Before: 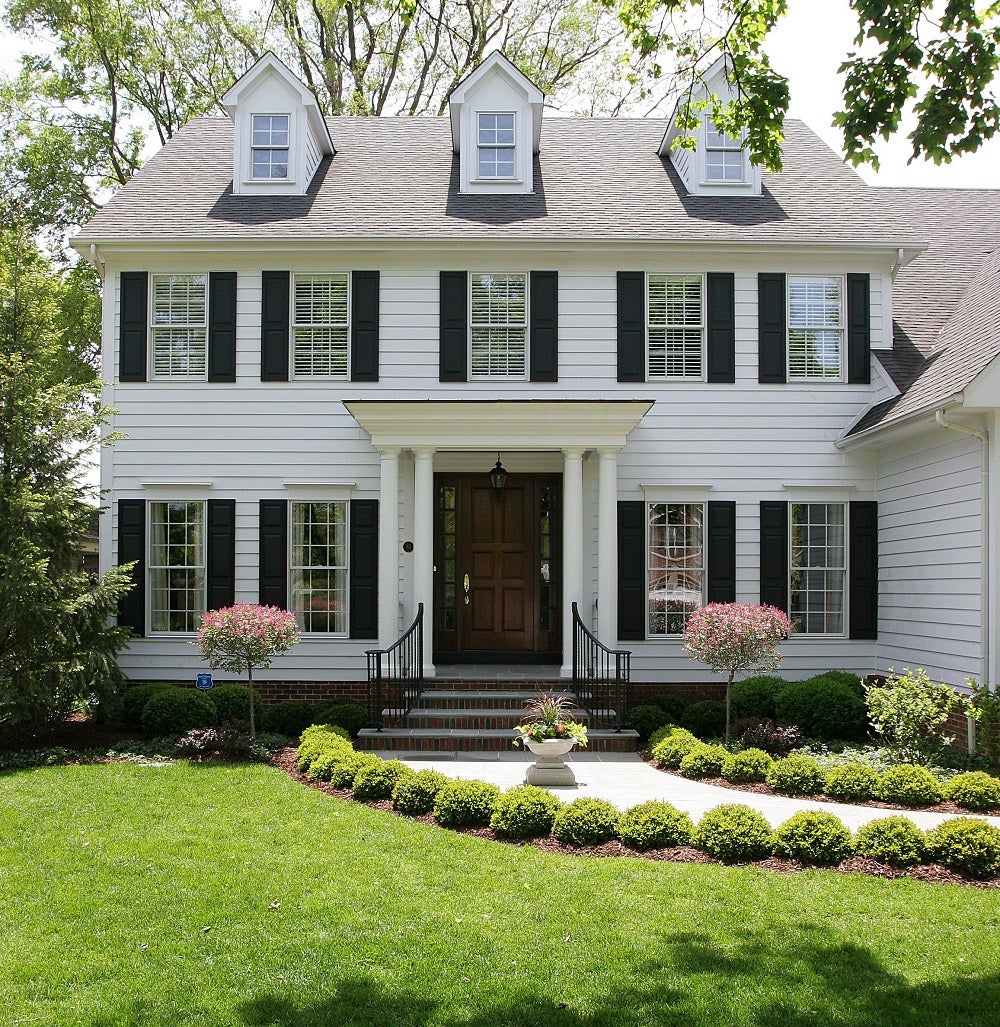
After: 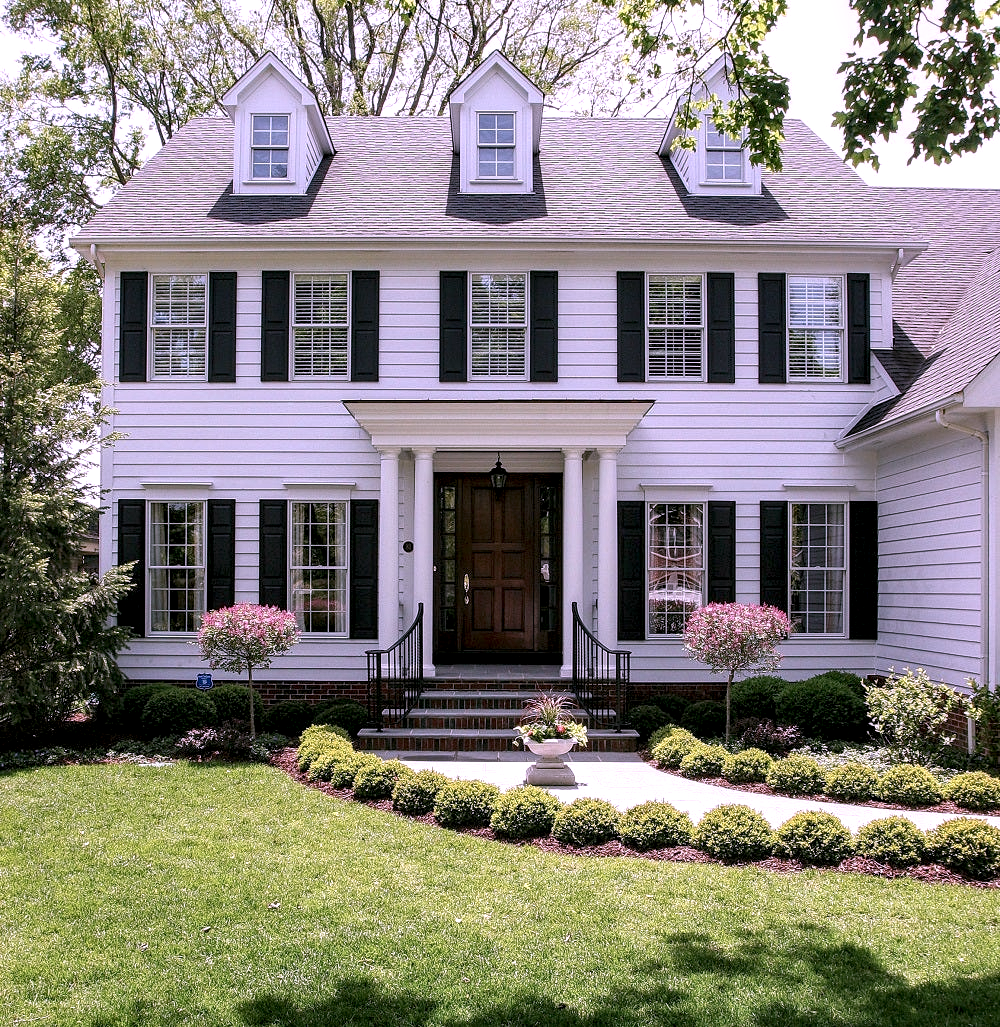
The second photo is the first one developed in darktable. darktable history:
color correction: highlights a* 15.49, highlights b* -20.23
local contrast: highlights 60%, shadows 61%, detail 160%
